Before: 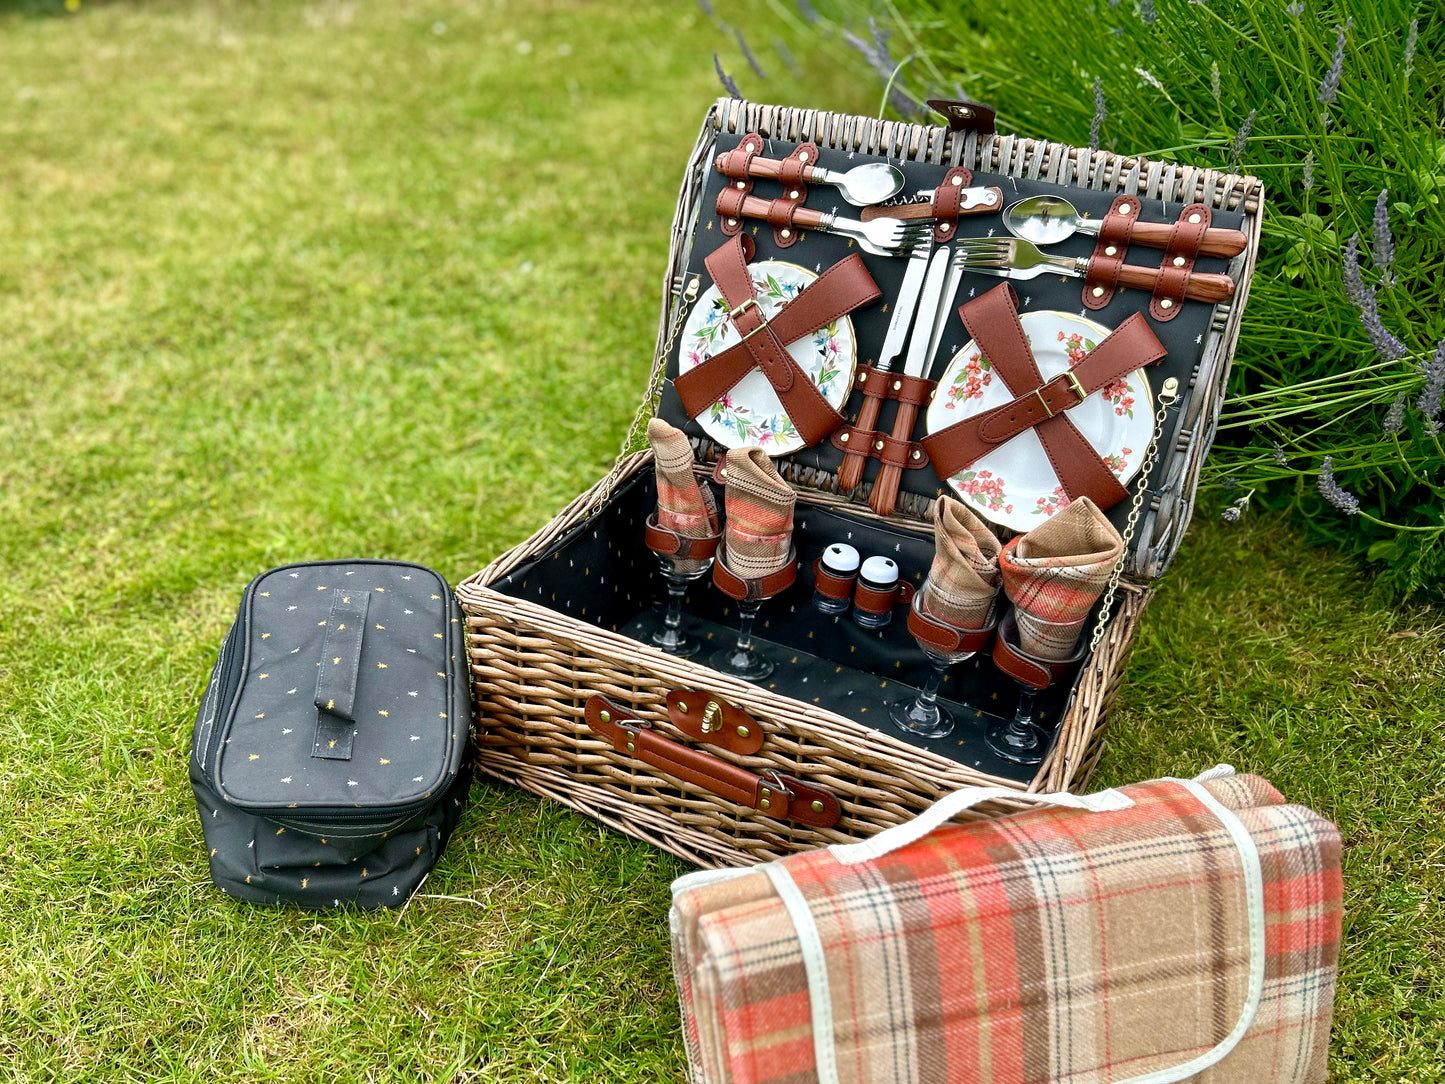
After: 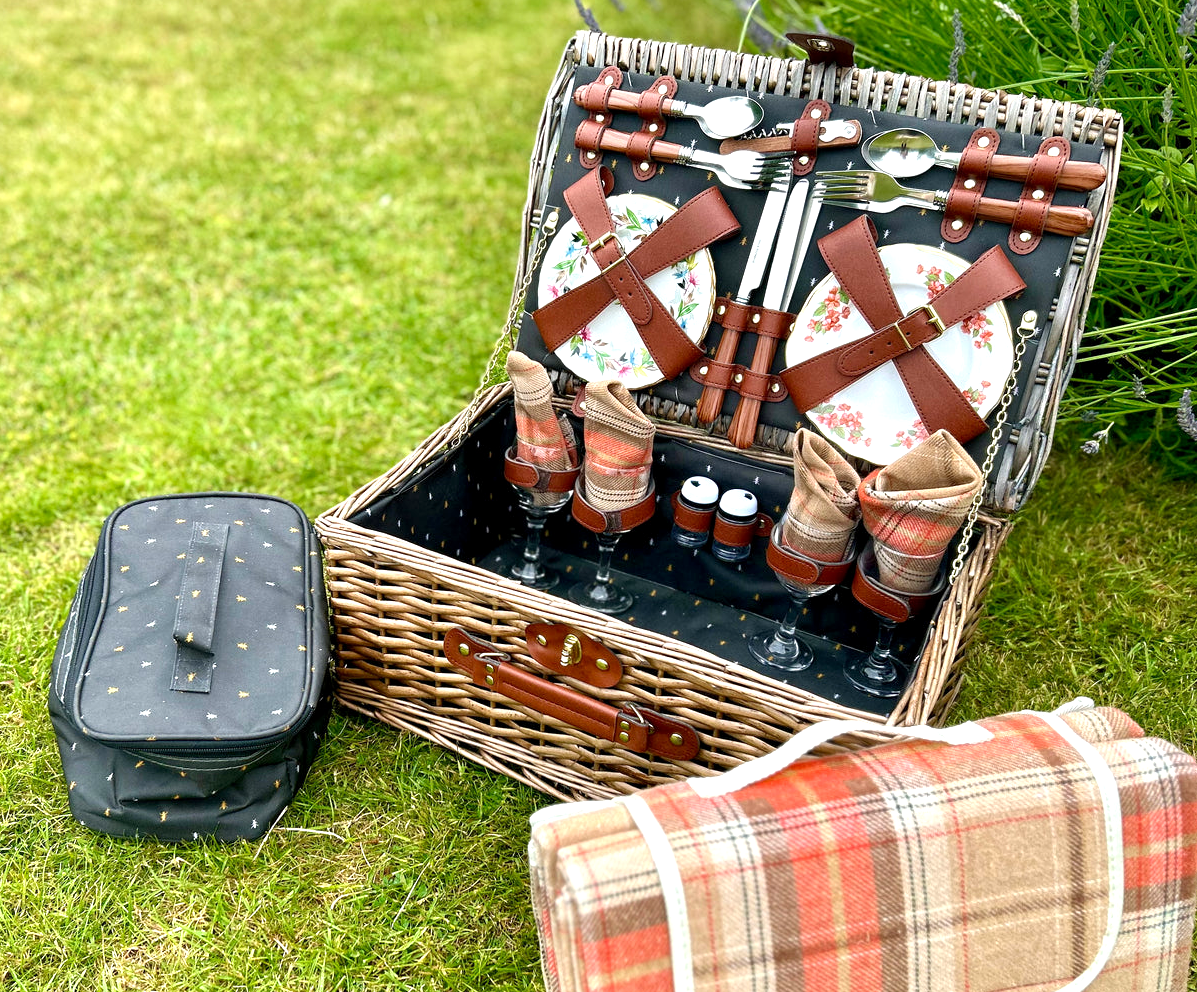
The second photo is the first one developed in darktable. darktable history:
crop: left 9.807%, top 6.259%, right 7.334%, bottom 2.177%
exposure: black level correction 0.001, exposure 0.5 EV, compensate exposure bias true, compensate highlight preservation false
